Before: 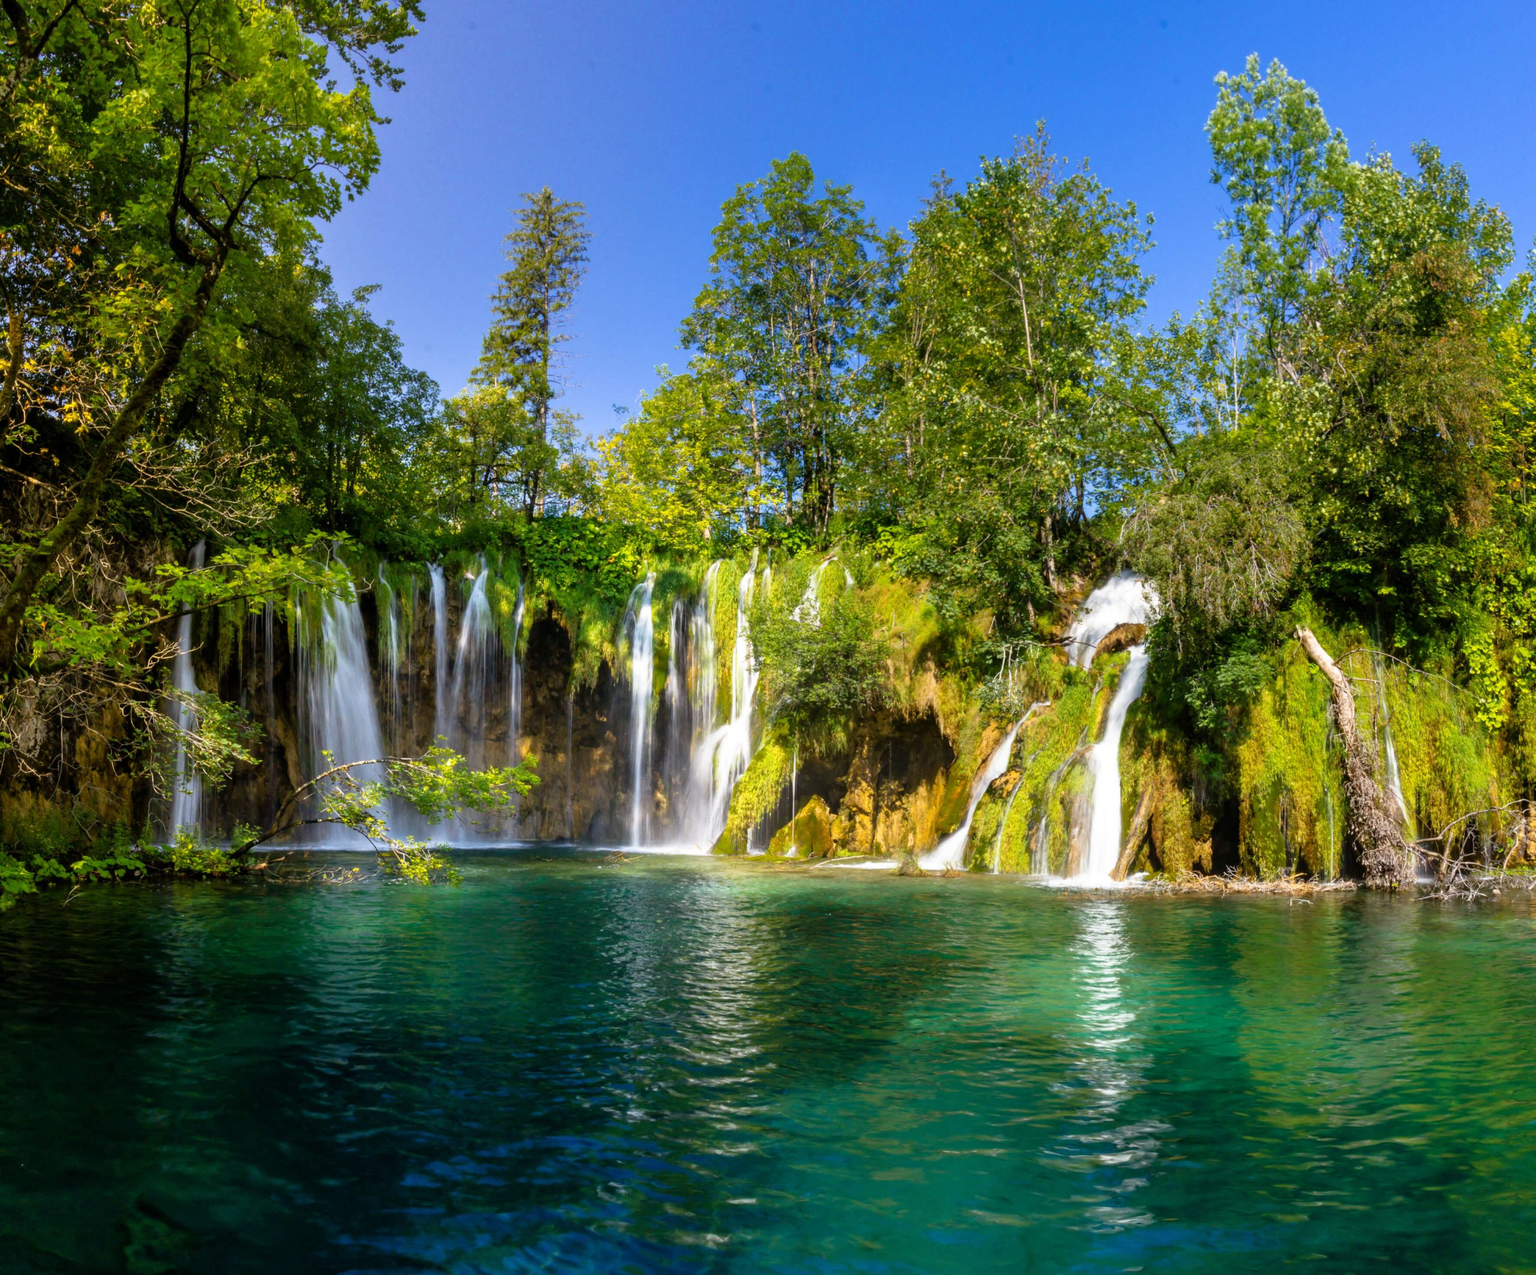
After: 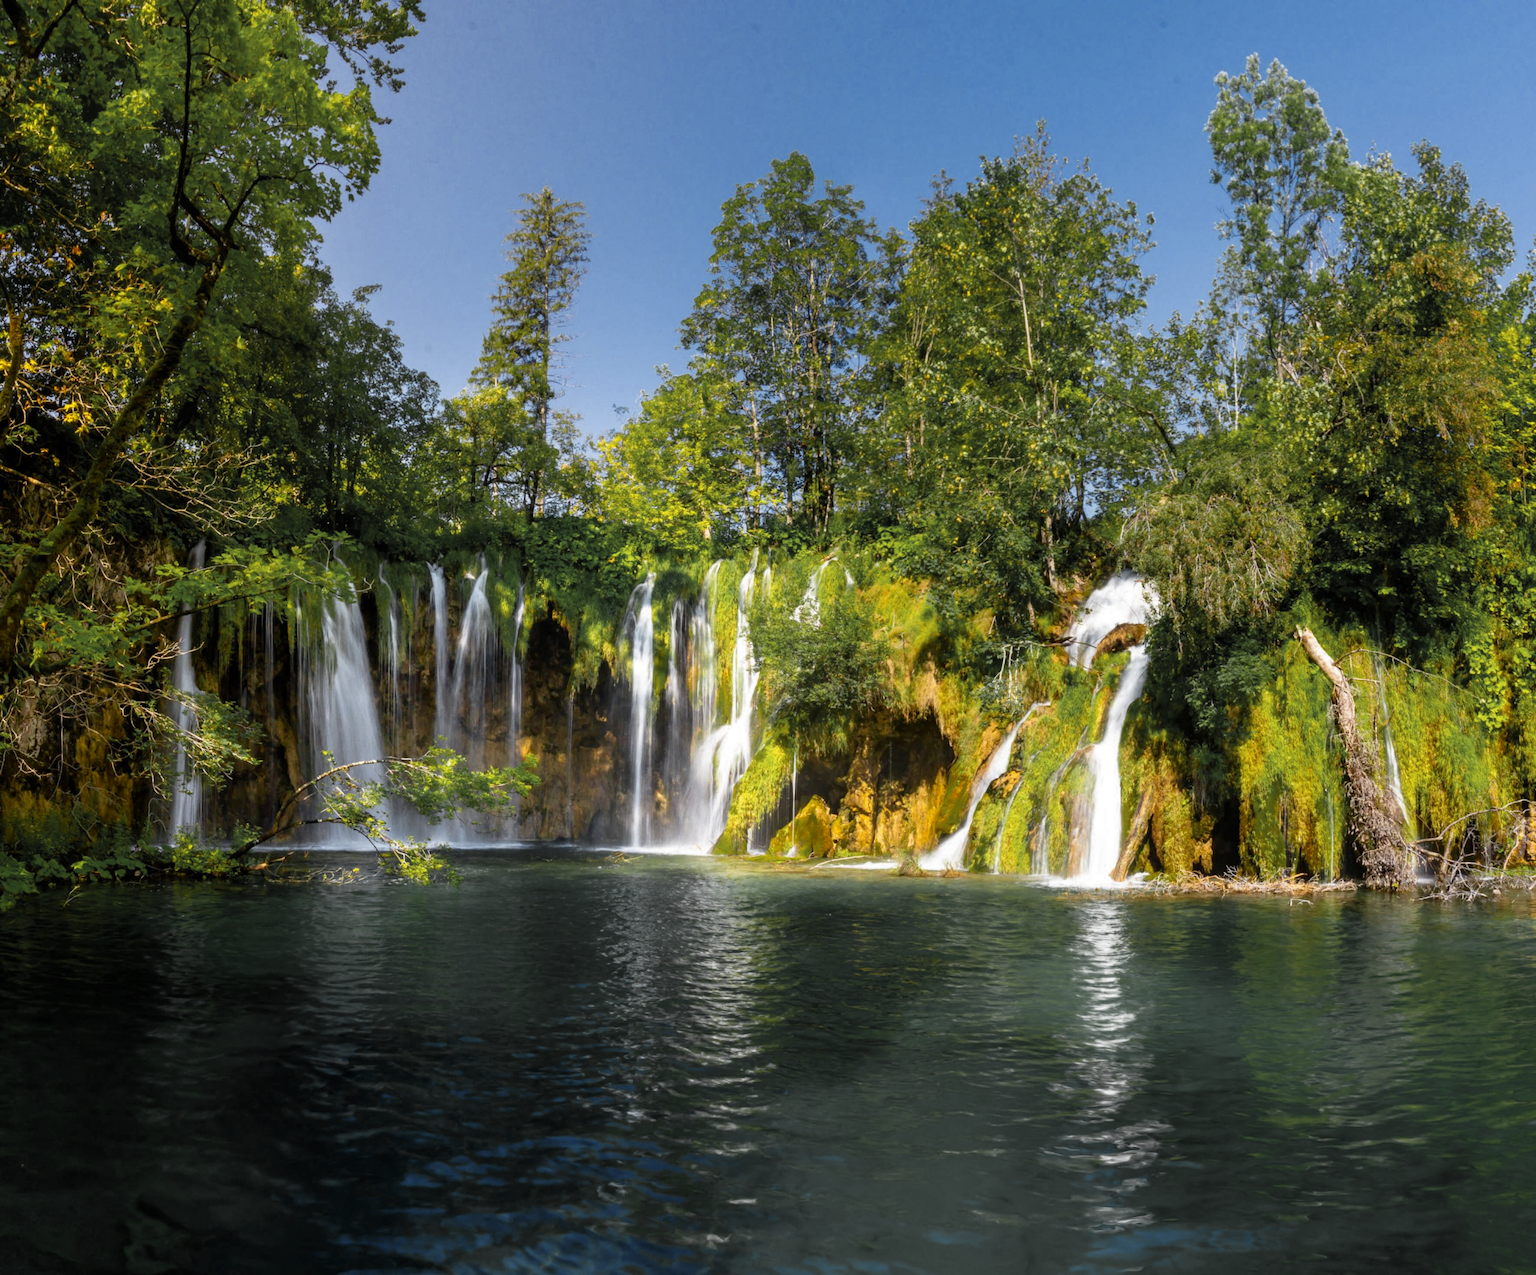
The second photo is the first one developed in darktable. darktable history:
color zones: curves: ch0 [(0.035, 0.242) (0.25, 0.5) (0.384, 0.214) (0.488, 0.255) (0.75, 0.5)]; ch1 [(0.063, 0.379) (0.25, 0.5) (0.354, 0.201) (0.489, 0.085) (0.729, 0.271)]; ch2 [(0.25, 0.5) (0.38, 0.517) (0.442, 0.51) (0.735, 0.456)]
shadows and highlights: shadows -23.55, highlights 46.35, soften with gaussian
